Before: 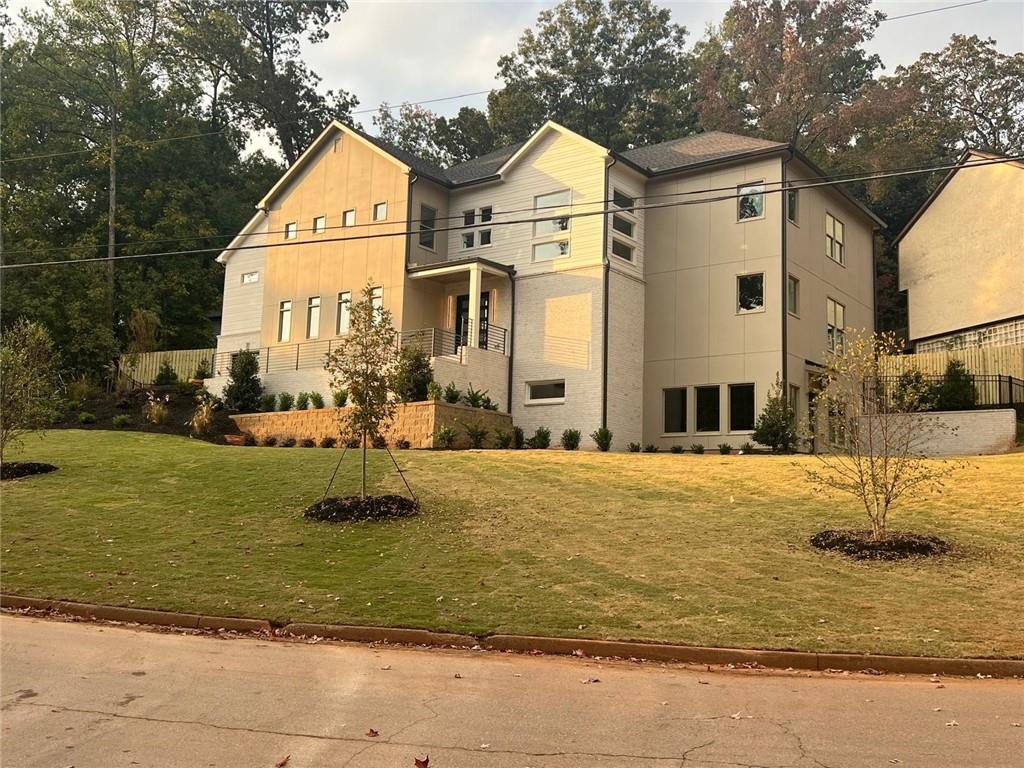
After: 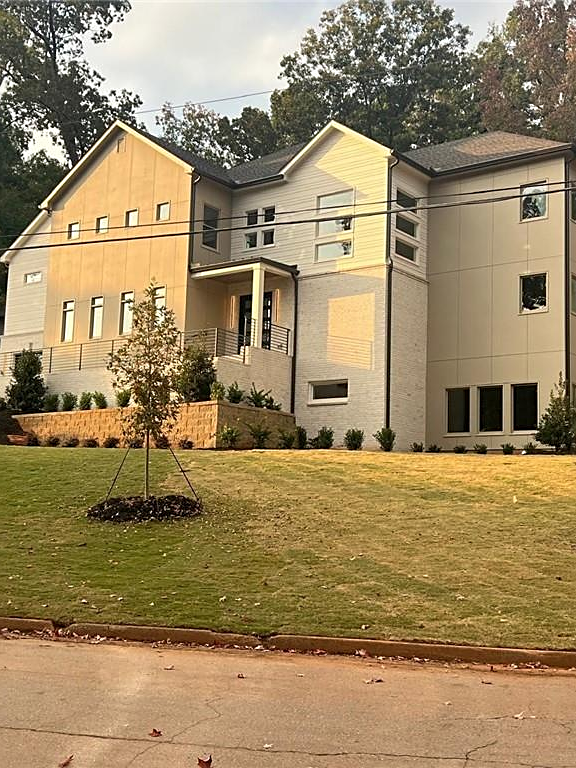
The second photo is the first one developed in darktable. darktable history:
sharpen: on, module defaults
crop: left 21.253%, right 22.409%
